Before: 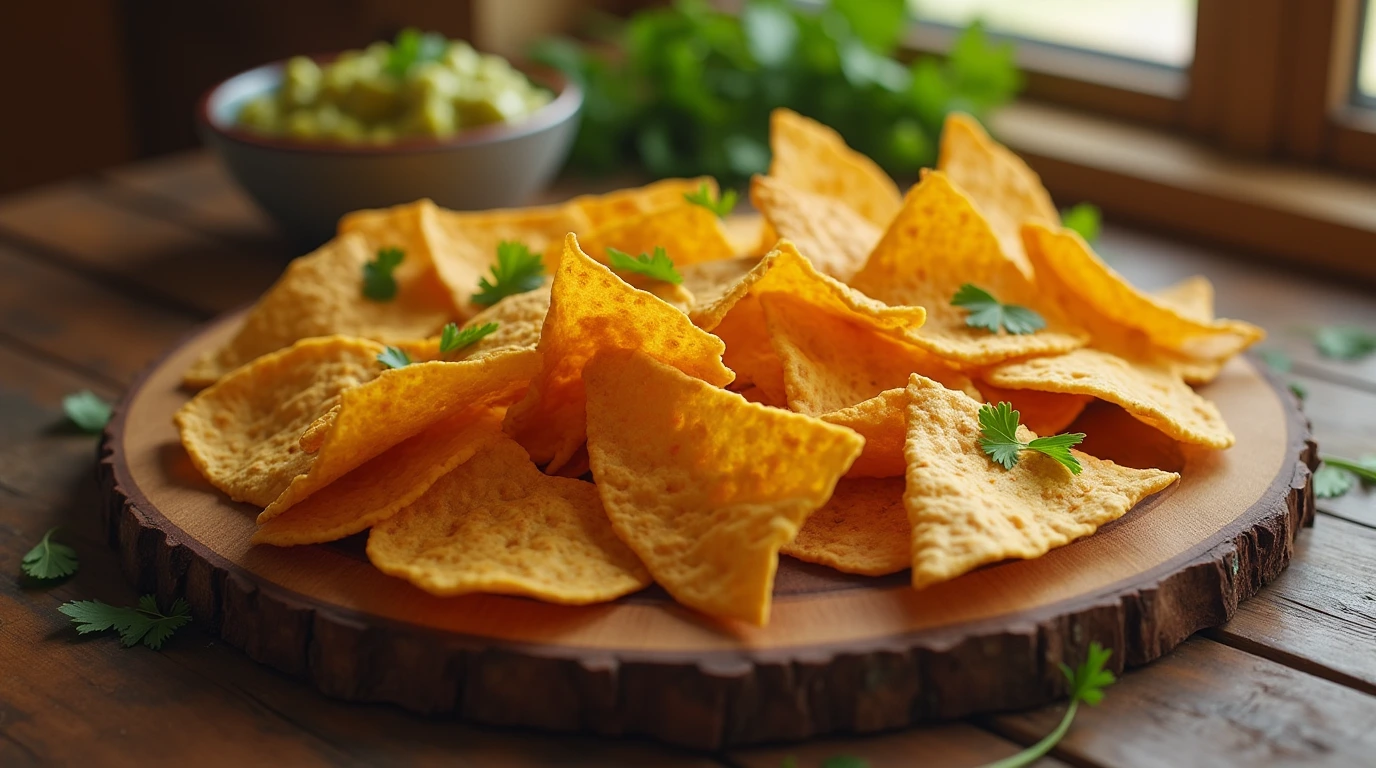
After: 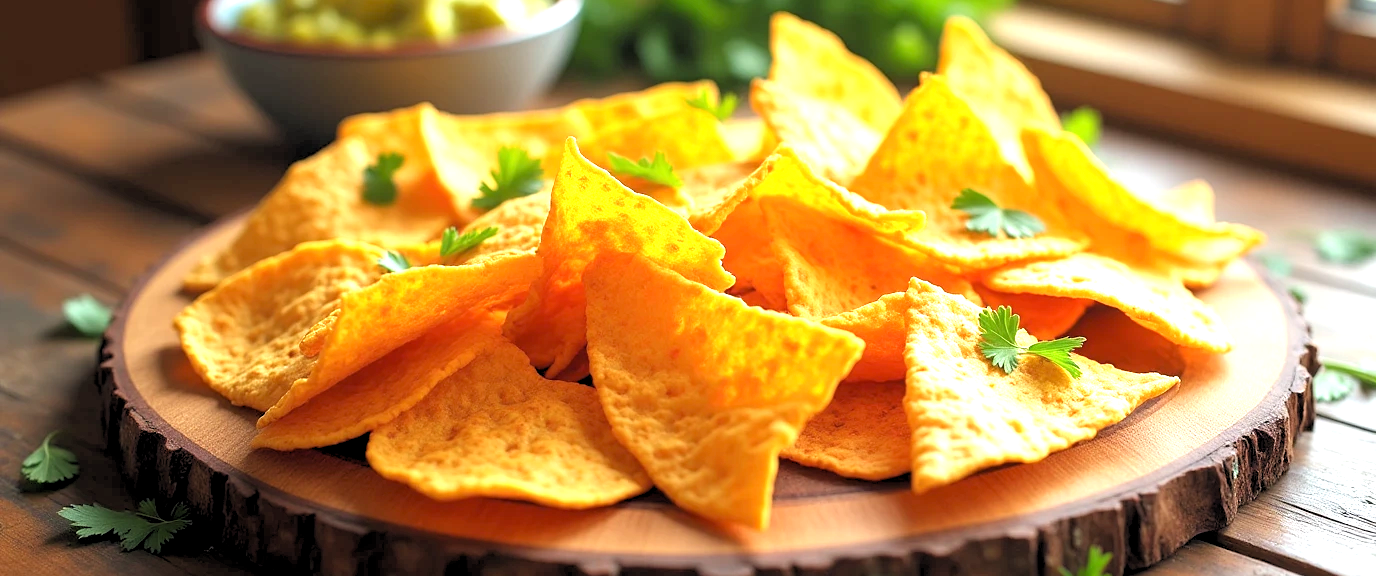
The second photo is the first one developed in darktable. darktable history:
exposure: exposure 1.2 EV, compensate highlight preservation false
rgb levels: levels [[0.013, 0.434, 0.89], [0, 0.5, 1], [0, 0.5, 1]]
crop and rotate: top 12.5%, bottom 12.5%
